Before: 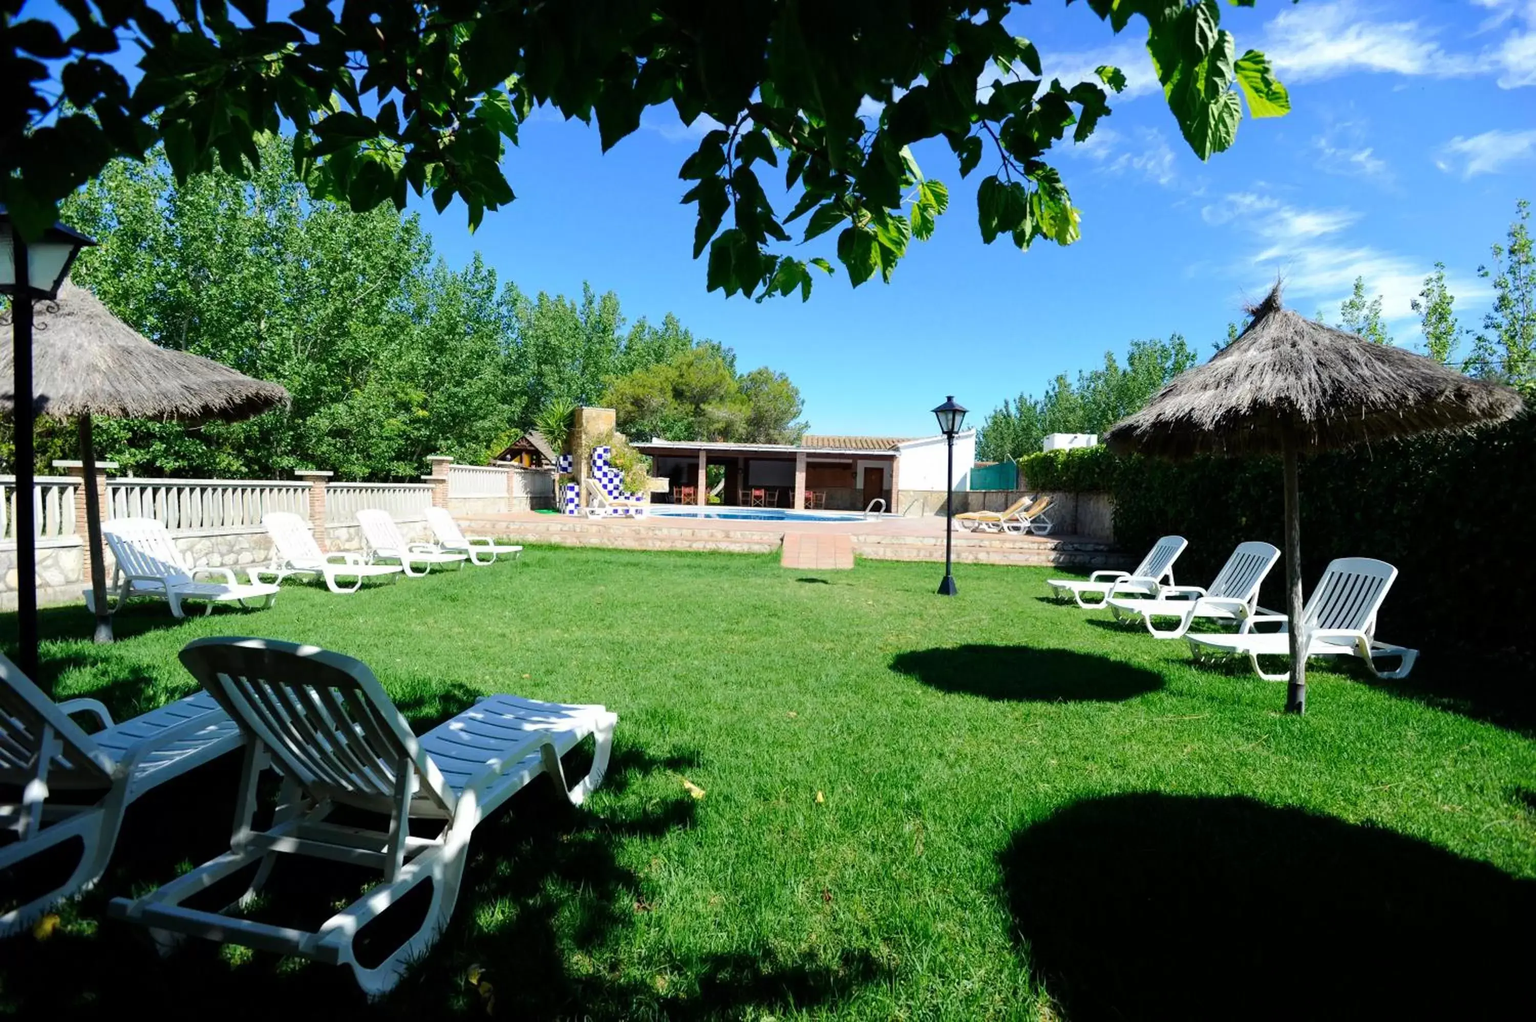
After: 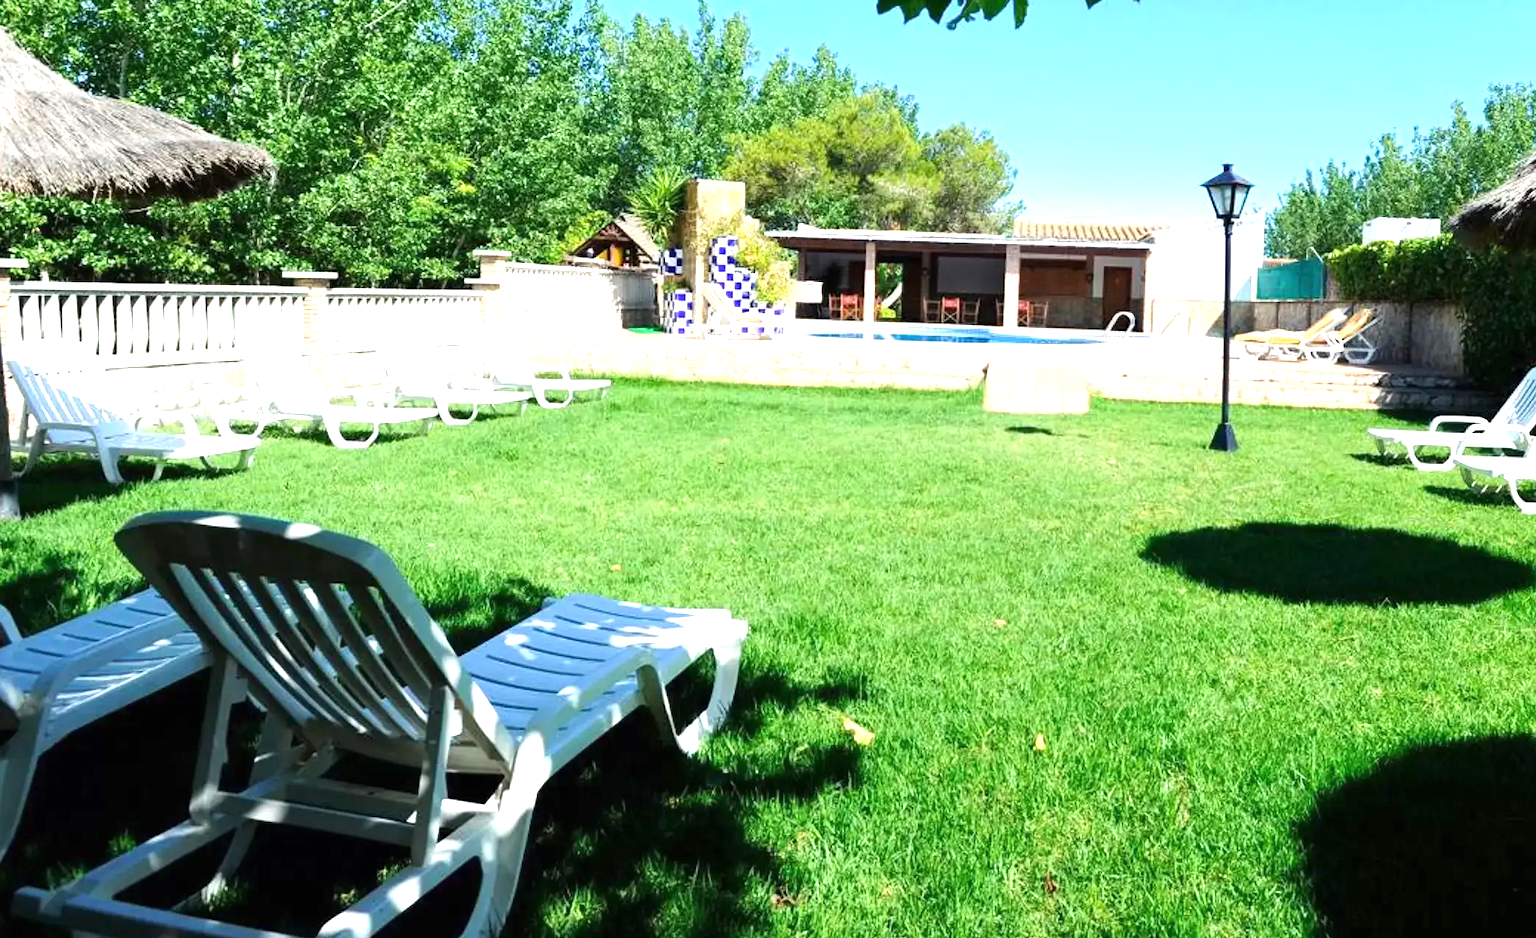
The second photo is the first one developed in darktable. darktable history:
exposure: black level correction 0, exposure 1 EV, compensate exposure bias true, compensate highlight preservation false
crop: left 6.488%, top 27.668%, right 24.183%, bottom 8.656%
